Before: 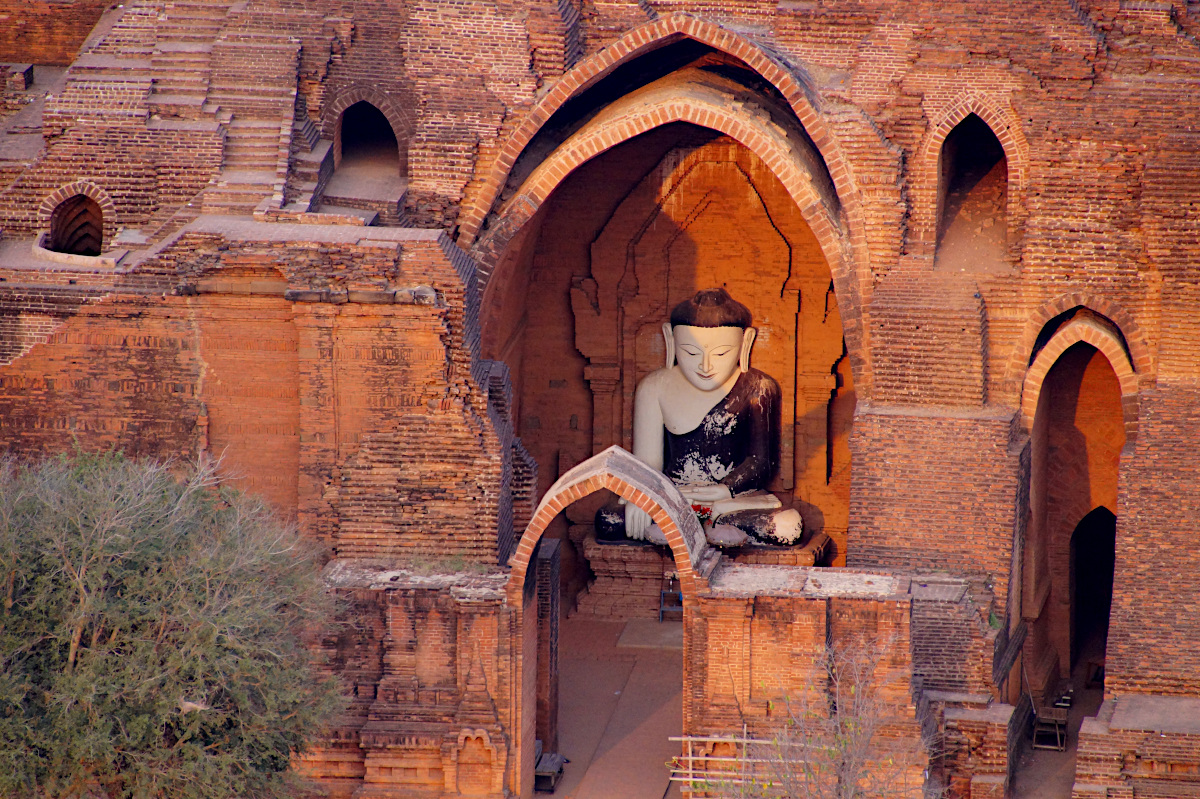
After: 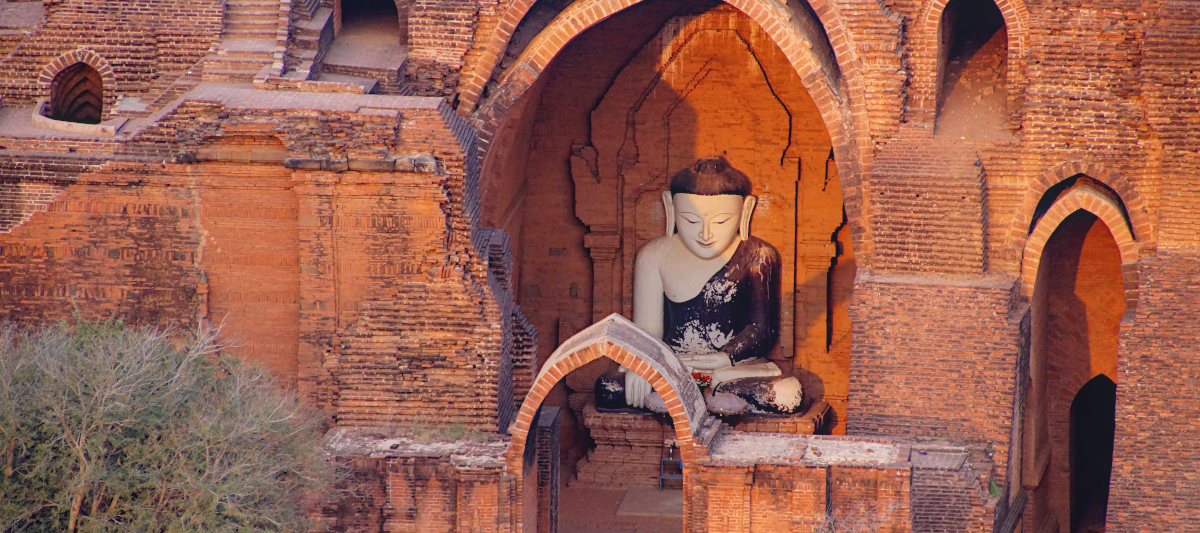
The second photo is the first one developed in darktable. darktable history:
crop: top 16.543%, bottom 16.68%
contrast brightness saturation: saturation -0.049
exposure: black level correction 0, exposure 0.199 EV, compensate highlight preservation false
local contrast: highlights 49%, shadows 3%, detail 100%
